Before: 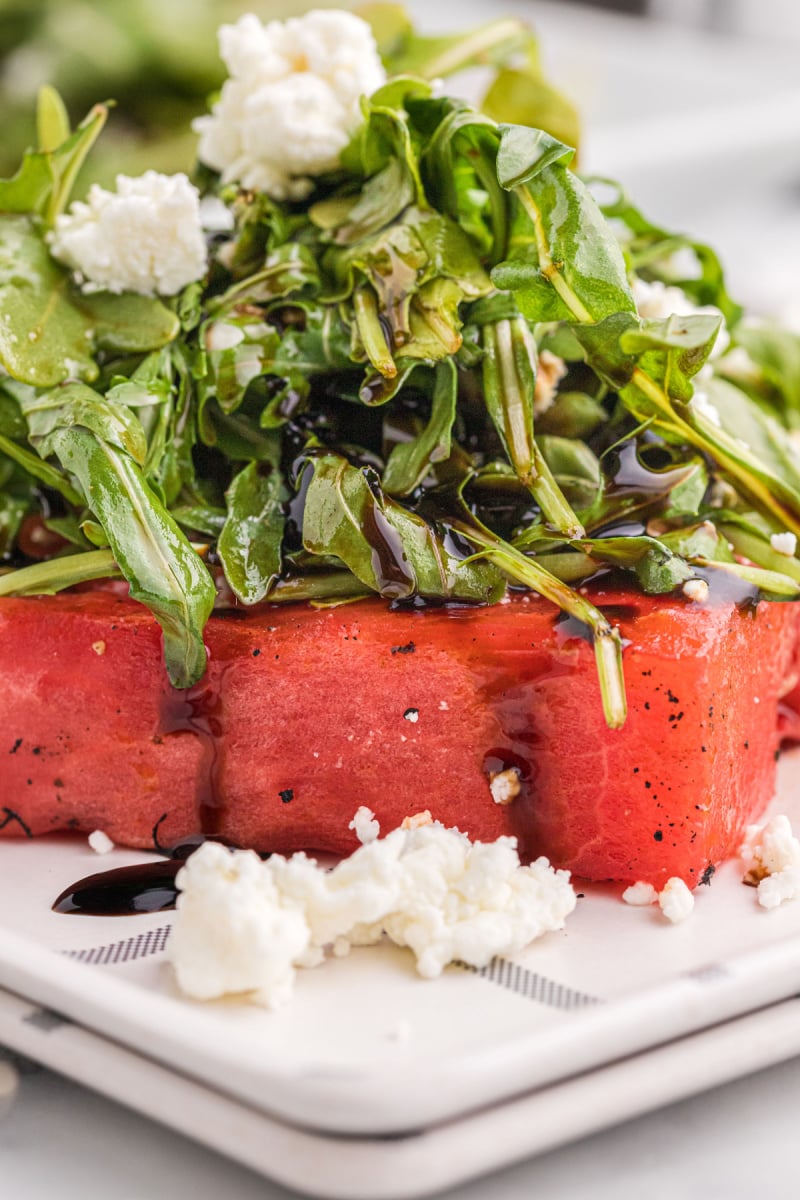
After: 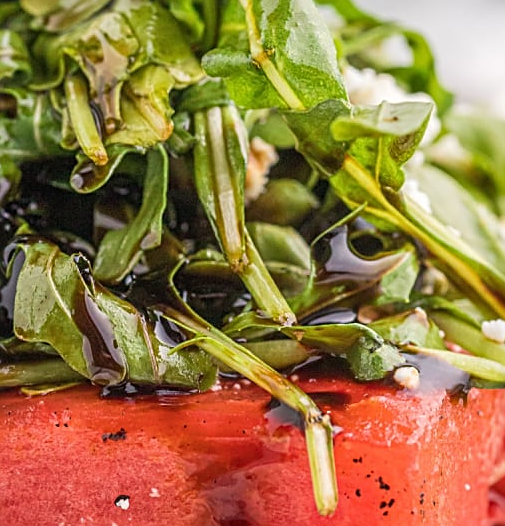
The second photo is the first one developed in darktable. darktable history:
crop: left 36.138%, top 17.814%, right 0.637%, bottom 38.296%
sharpen: on, module defaults
